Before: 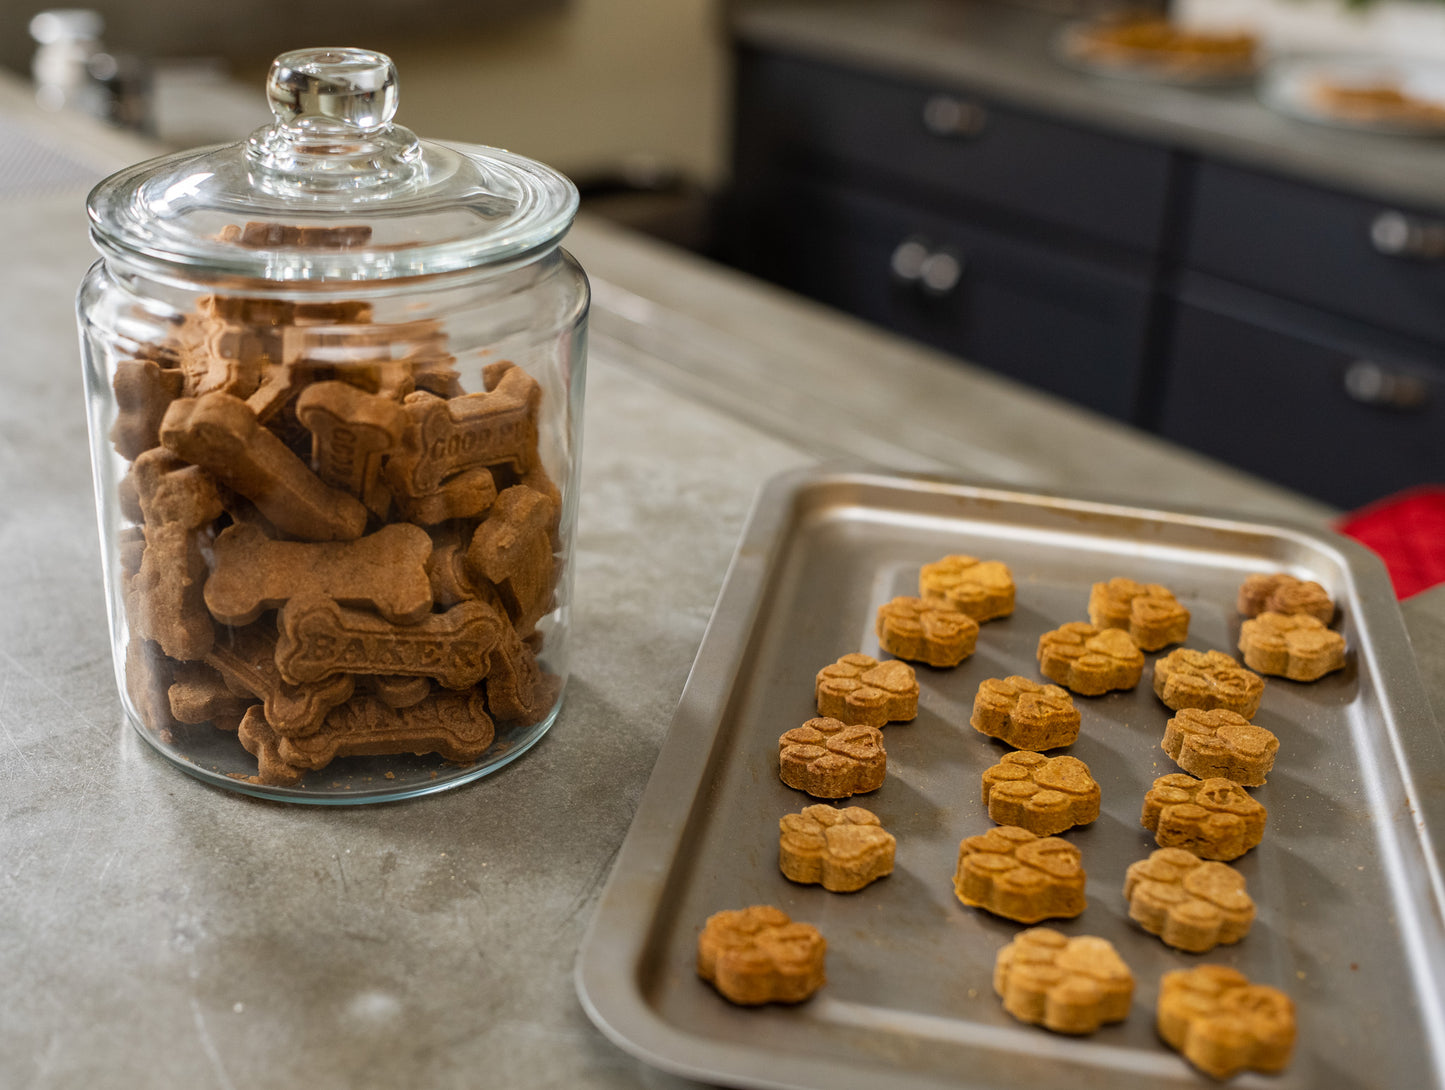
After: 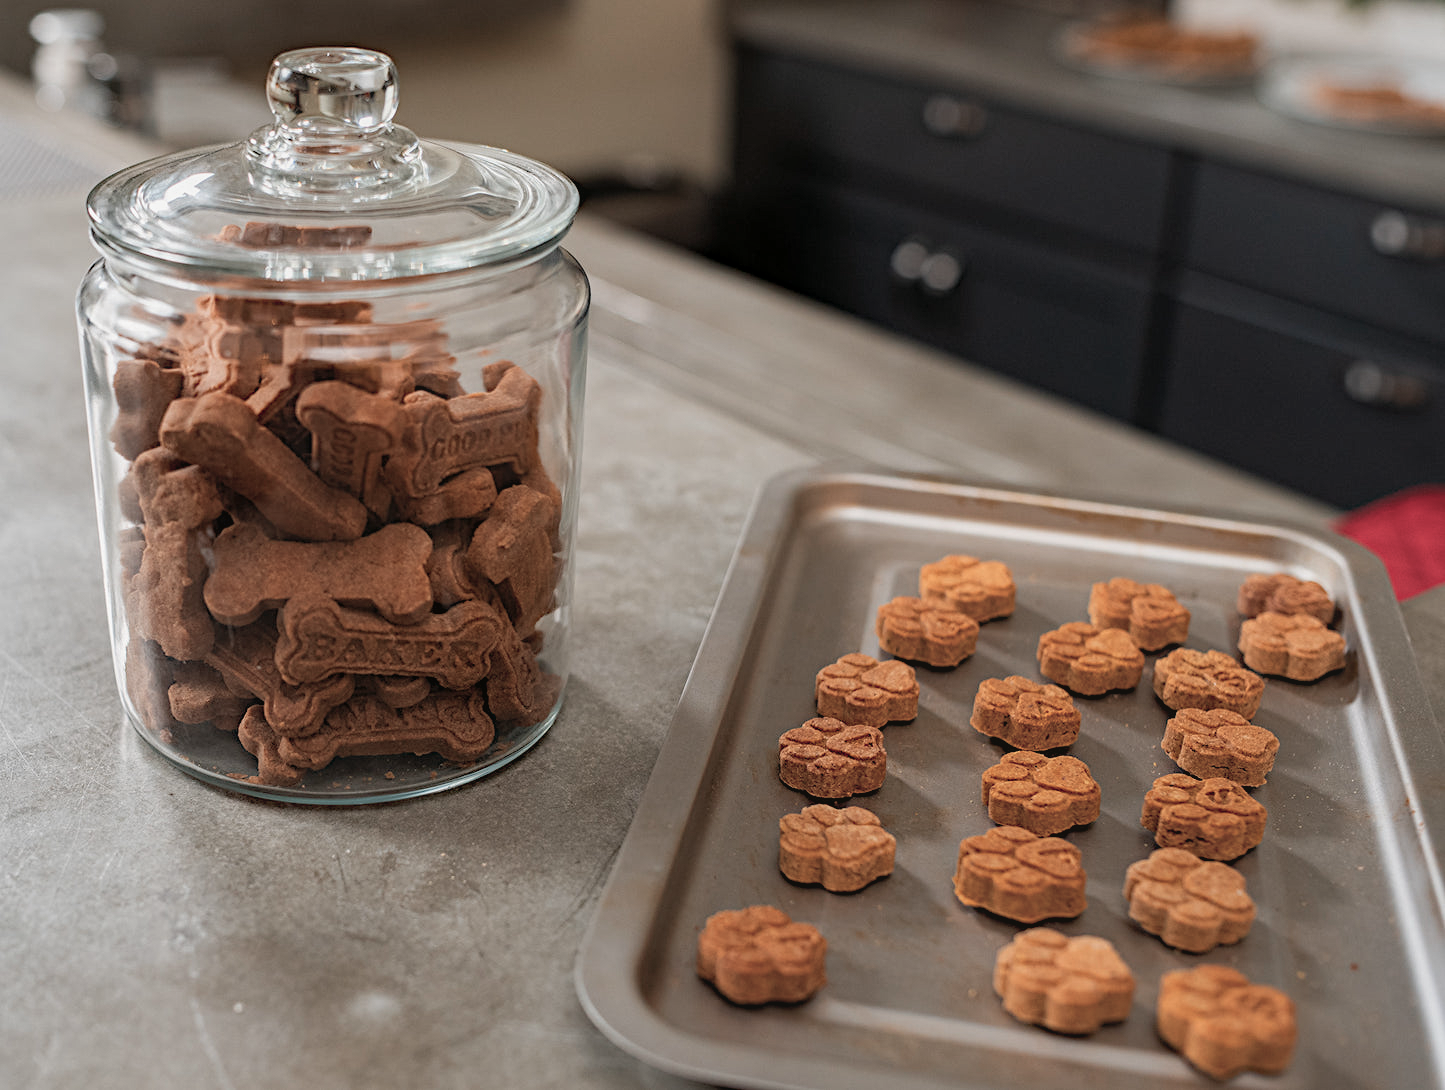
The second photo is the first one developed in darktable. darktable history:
contrast equalizer "texture": octaves 7, y [[0.6 ×6], [0.55 ×6], [0 ×6], [0 ×6], [0 ×6]], mix -0.36
color look up table "pastel": target L [51.39, 65.71, 52.93, 40.14, 55.11, 70.72, 67.66, 40.02, 51.12, 30.33, 72.53, 73.94, 25.78, 46.2, 44.1, 83.73, 53.94, 48.04, 96.54, 81.26, 66.77, 50.87, 35.66, 20.46, 0 ×25], target a [8.254, 18.13, -1.88, -13.1, 8.84, -33.4, 40.12, 10.41, 46.34, 22.98, -20.18, 19.36, 12.82, -37.32, 48.96, -20.04, 51.91, -25.1, -0.43, -0.64, -0.73, -0.15, -0.42, -0.08, 0 ×25], target b [8.63, 17.81, -21.93, 18.91, -25.4, -0.2, 63.51, -45.96, 15.61, -21.59, 58.6, 67.86, -45.49, 23.34, 25.19, 59.3, -15.13, -25.1, 1.19, -0.34, -0.5, -0.27, -1.23, -0.97, 0 ×25], num patches 24
diffuse or sharpen "_builtin_sharpen demosaicing | AA filter": edge sensitivity 1, 1st order anisotropy 100%, 2nd order anisotropy 100%, 3rd order anisotropy 100%, 4th order anisotropy 100%, 1st order speed -25%, 2nd order speed -25%, 3rd order speed -25%, 4th order speed -25%
color balance rgb "pastel": shadows lift › chroma 1%, shadows lift › hue 335°, power › hue 335°, highlights gain › chroma 2%, highlights gain › hue 164.32°, global offset › luminance 0.2%, perceptual saturation grading › global saturation 50%, global vibrance 30%
rgb primaries "pastel": tint hue -1.04°, red hue -0.035, red purity 0.85, green hue 0.087, green purity 0.9, blue hue -0.122, blue purity 0.95
